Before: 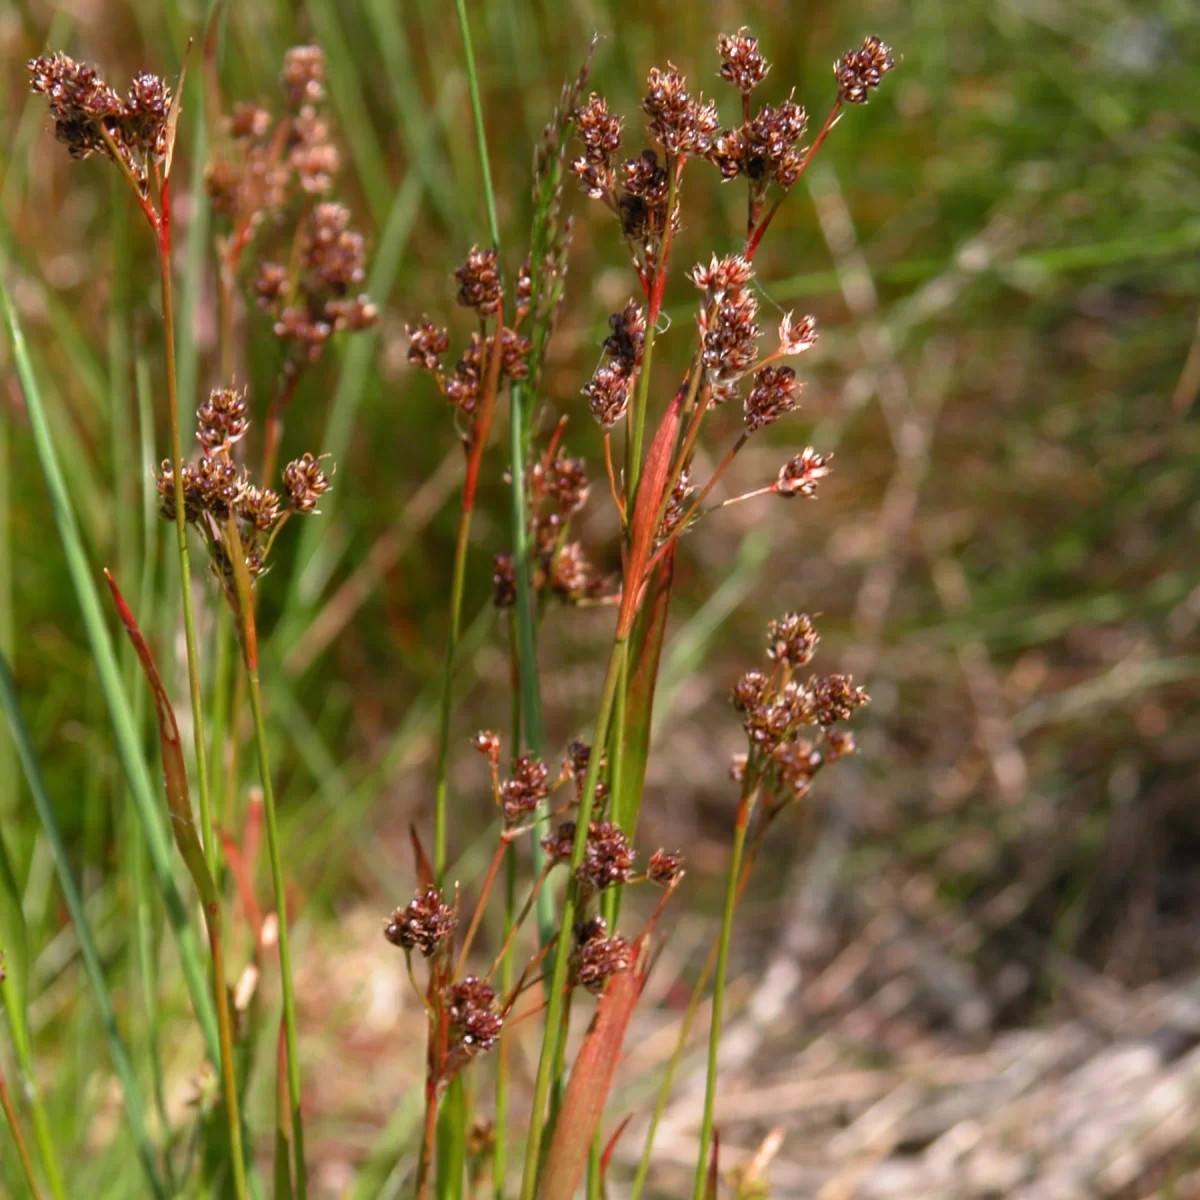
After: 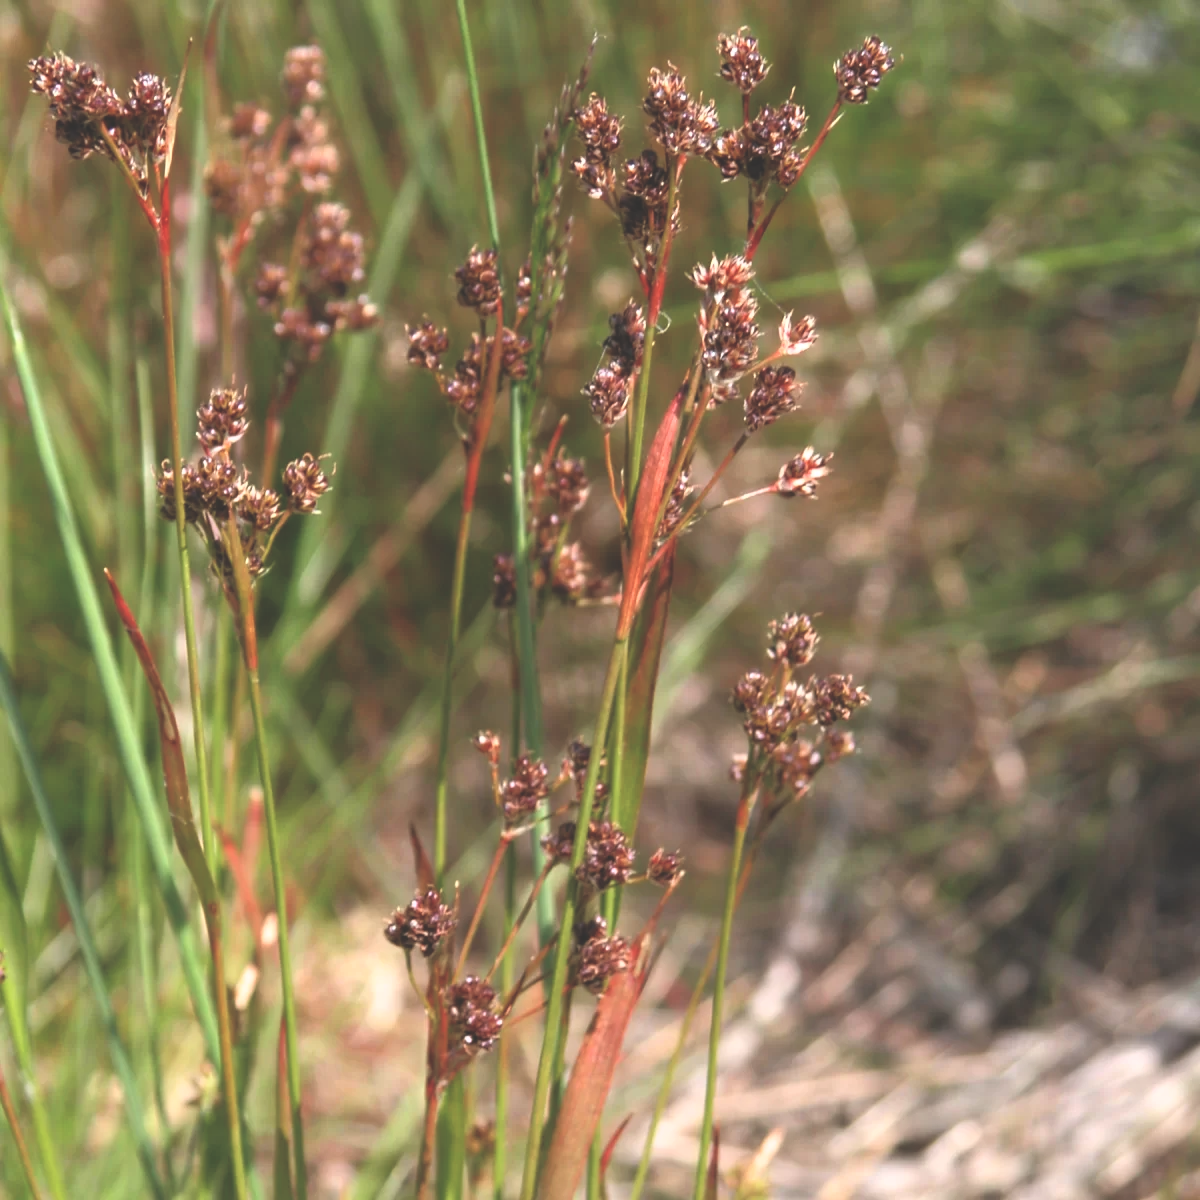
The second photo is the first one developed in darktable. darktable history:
tone curve: curves: ch0 [(0, 0) (0.003, 0.047) (0.011, 0.047) (0.025, 0.047) (0.044, 0.049) (0.069, 0.051) (0.1, 0.062) (0.136, 0.086) (0.177, 0.125) (0.224, 0.178) (0.277, 0.246) (0.335, 0.324) (0.399, 0.407) (0.468, 0.48) (0.543, 0.57) (0.623, 0.675) (0.709, 0.772) (0.801, 0.876) (0.898, 0.963) (1, 1)], color space Lab, independent channels, preserve colors none
exposure: black level correction -0.041, exposure 0.064 EV, compensate exposure bias true, compensate highlight preservation false
